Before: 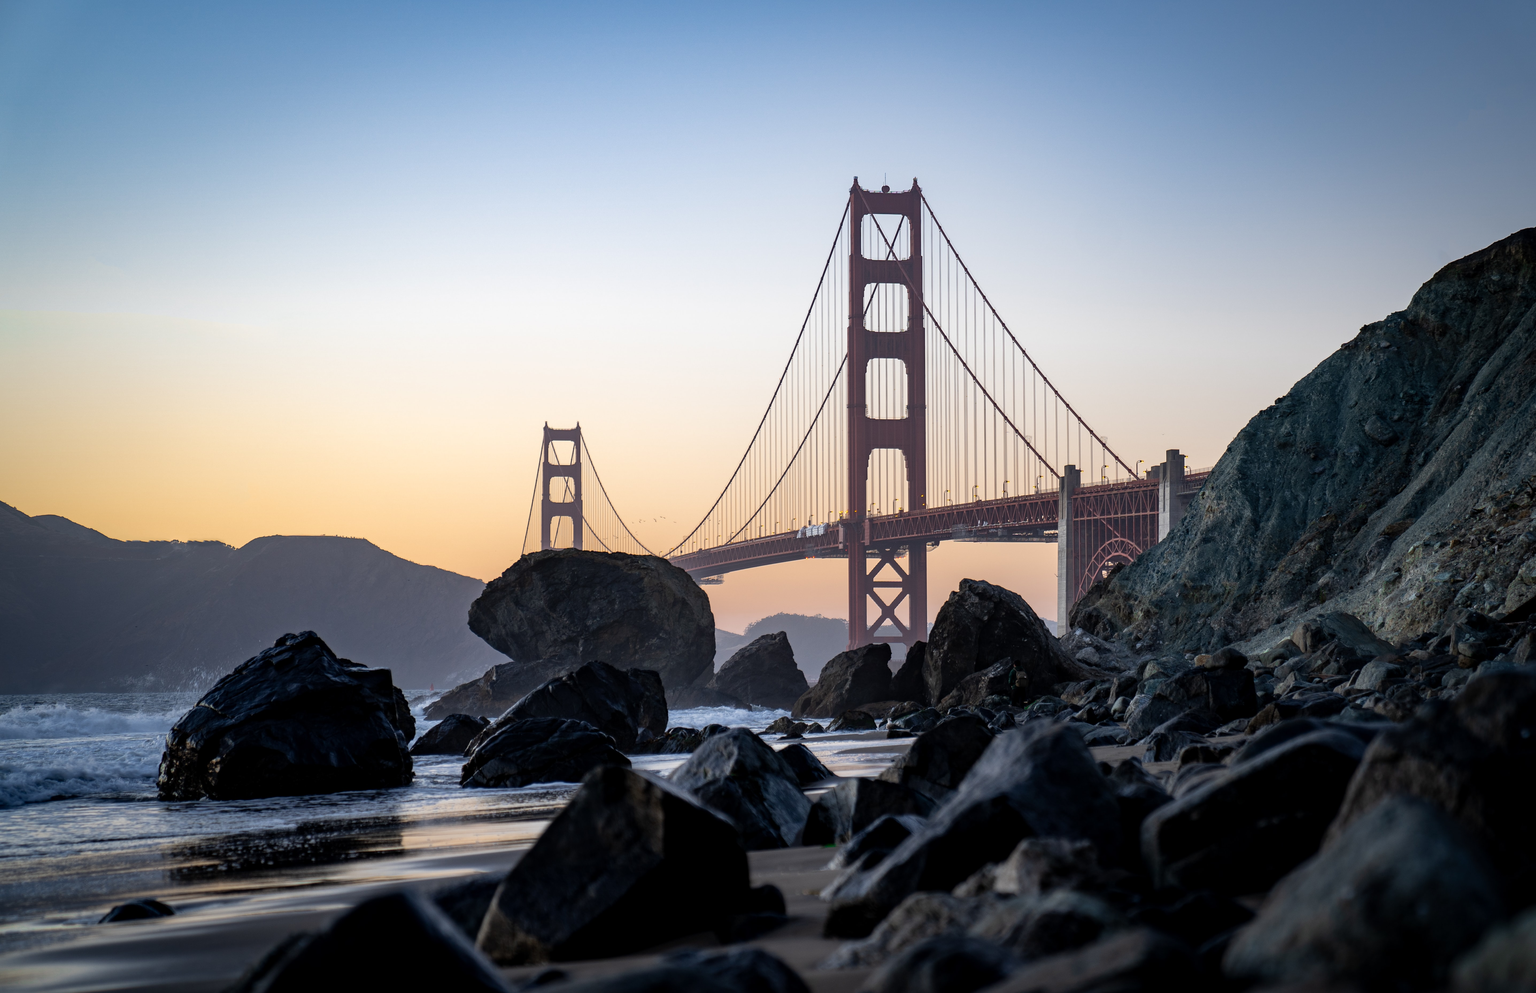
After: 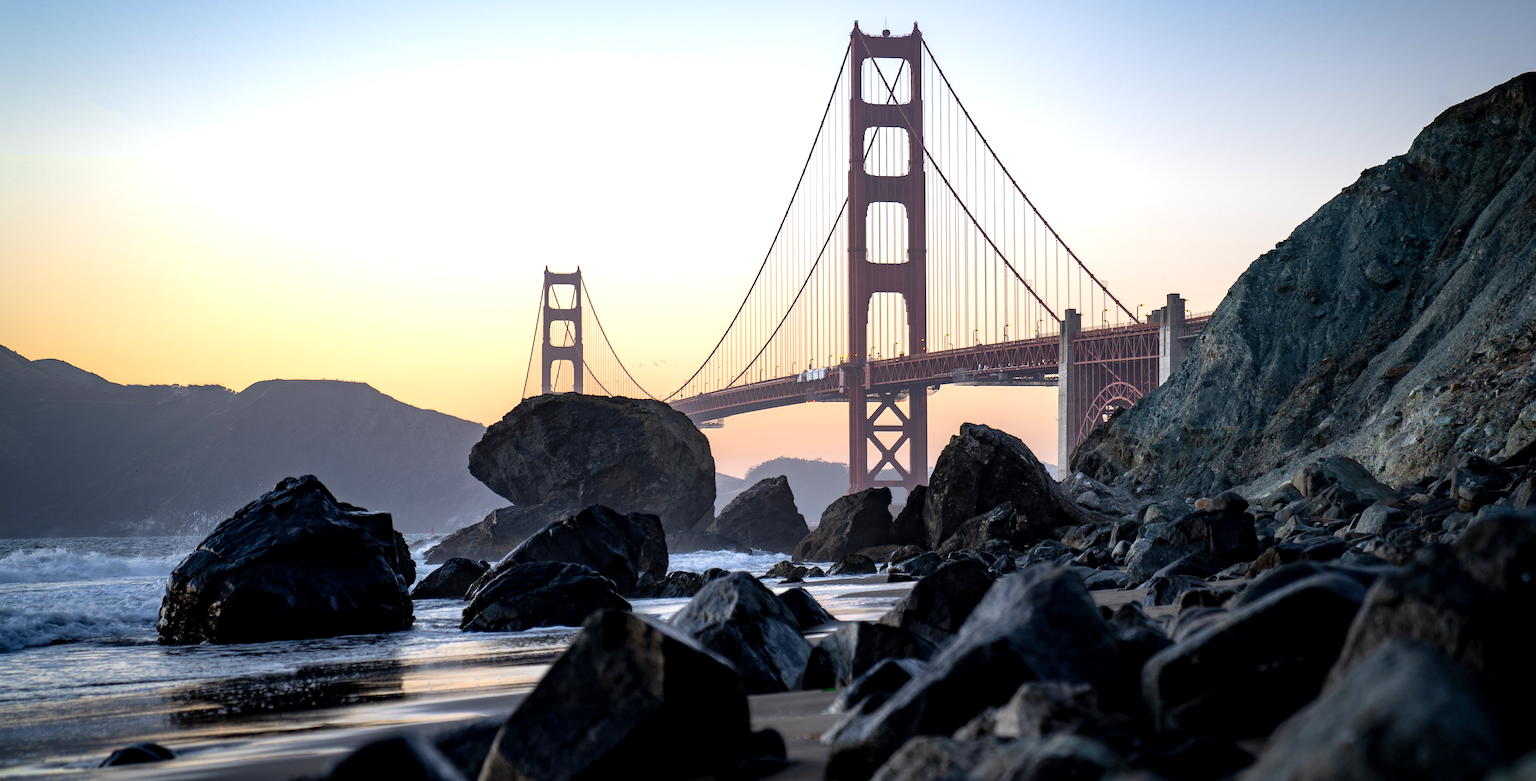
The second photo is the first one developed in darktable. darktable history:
white balance: emerald 1
crop and rotate: top 15.774%, bottom 5.506%
exposure: black level correction 0.001, exposure 0.5 EV, compensate exposure bias true, compensate highlight preservation false
